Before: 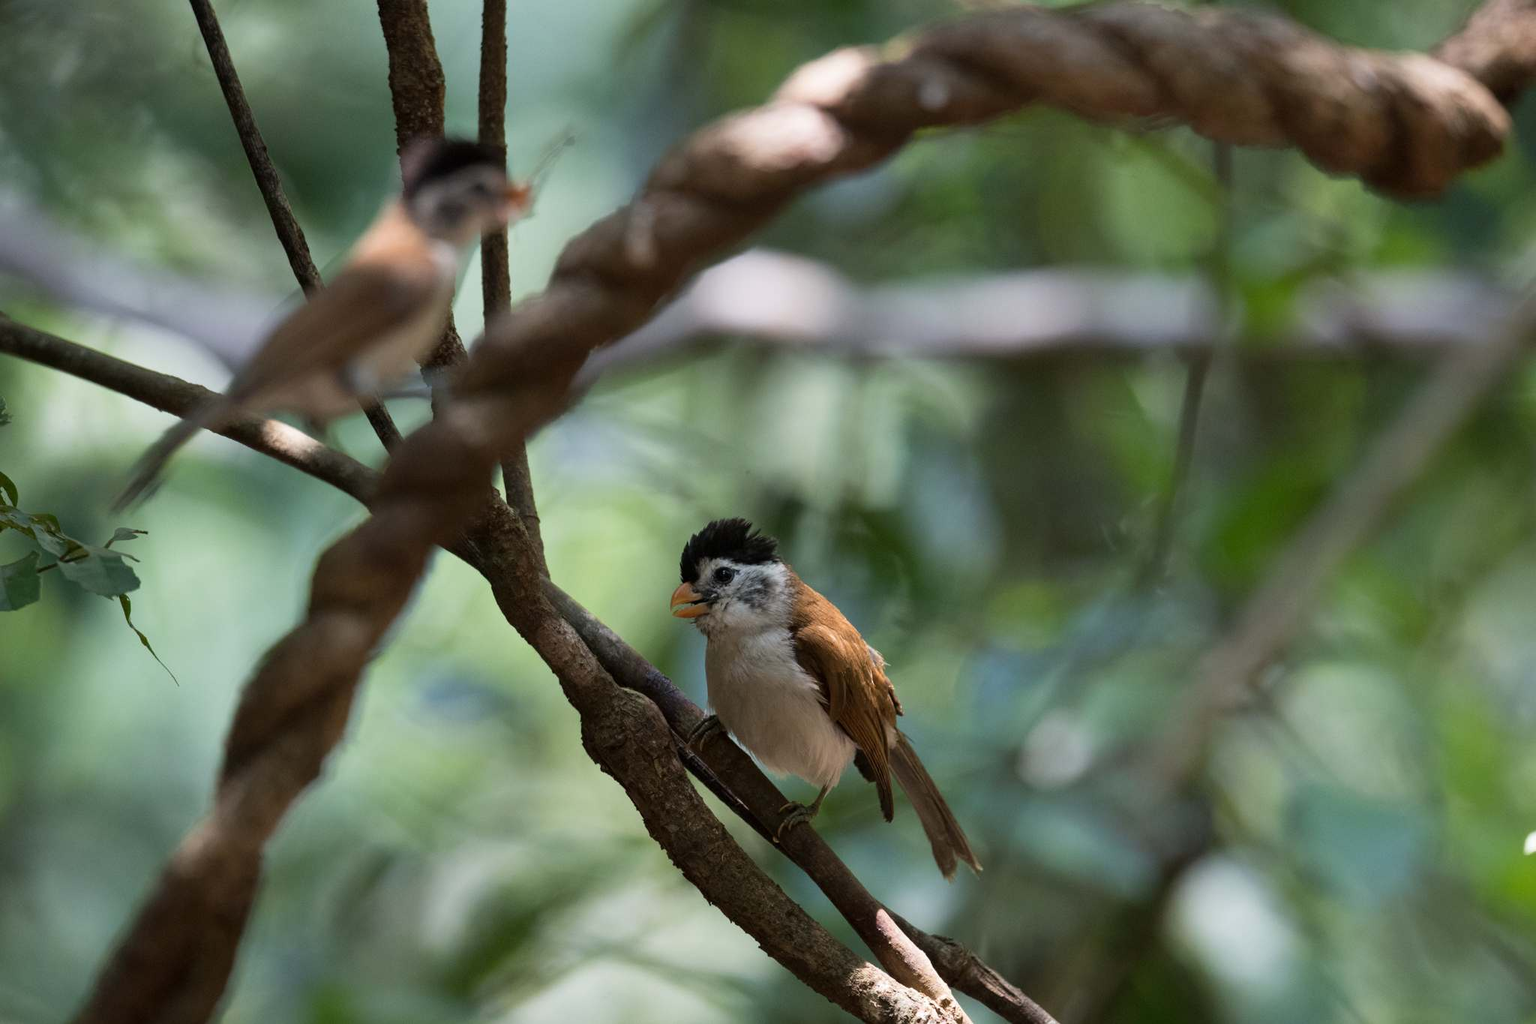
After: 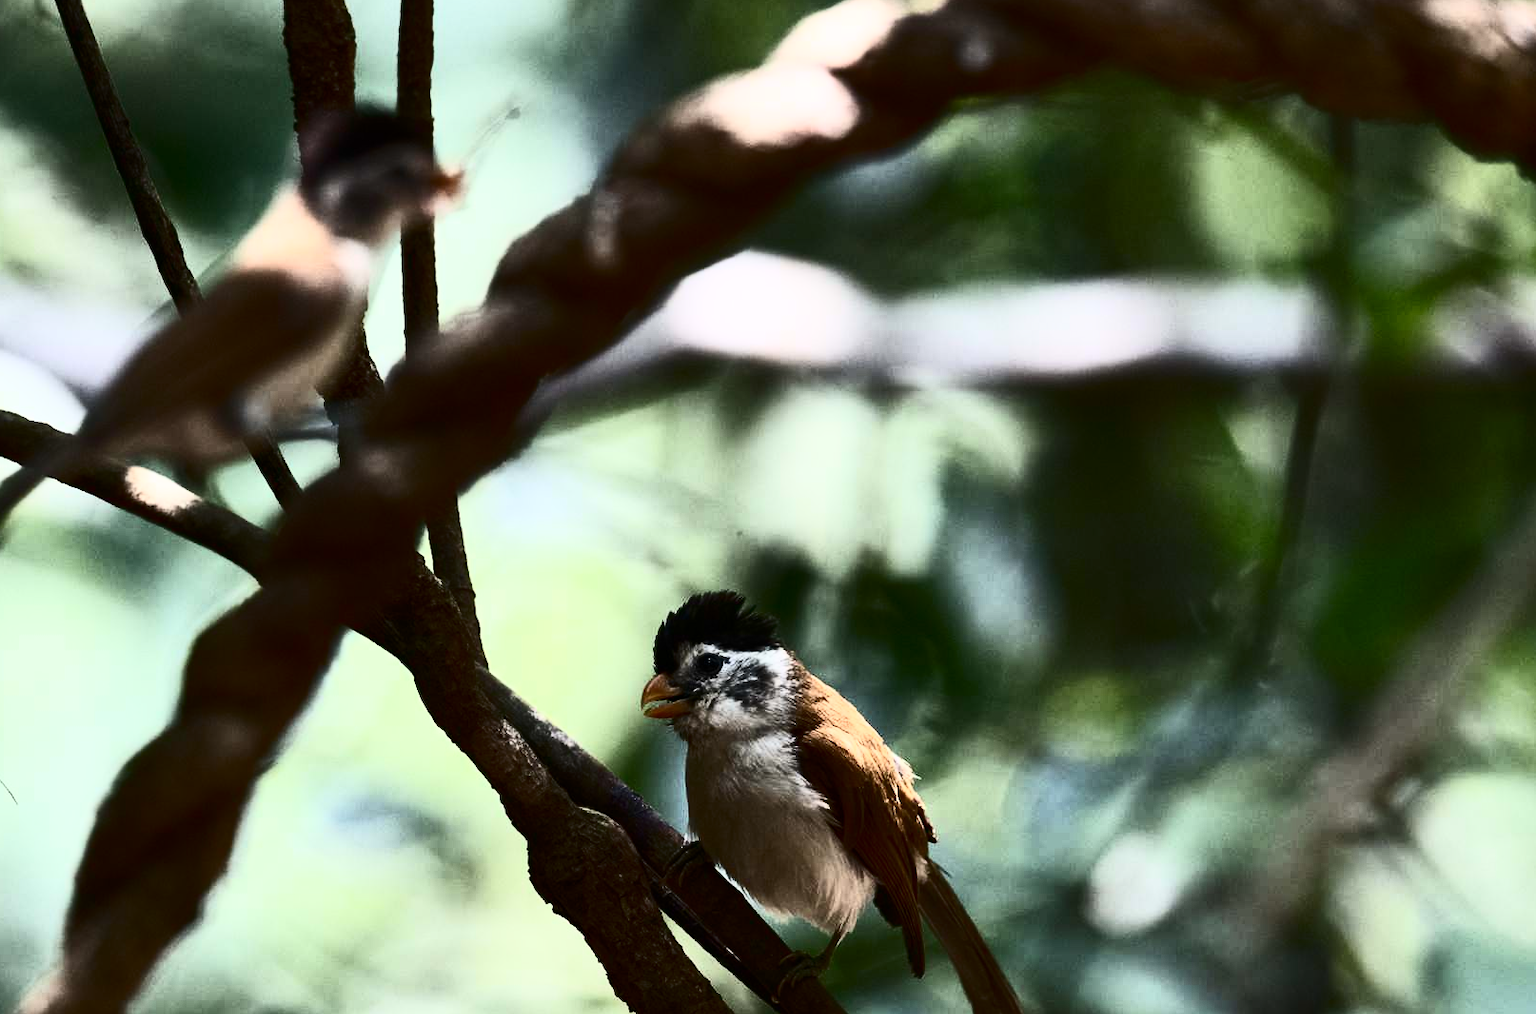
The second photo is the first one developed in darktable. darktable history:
contrast brightness saturation: contrast 0.93, brightness 0.2
crop and rotate: left 10.77%, top 5.1%, right 10.41%, bottom 16.76%
